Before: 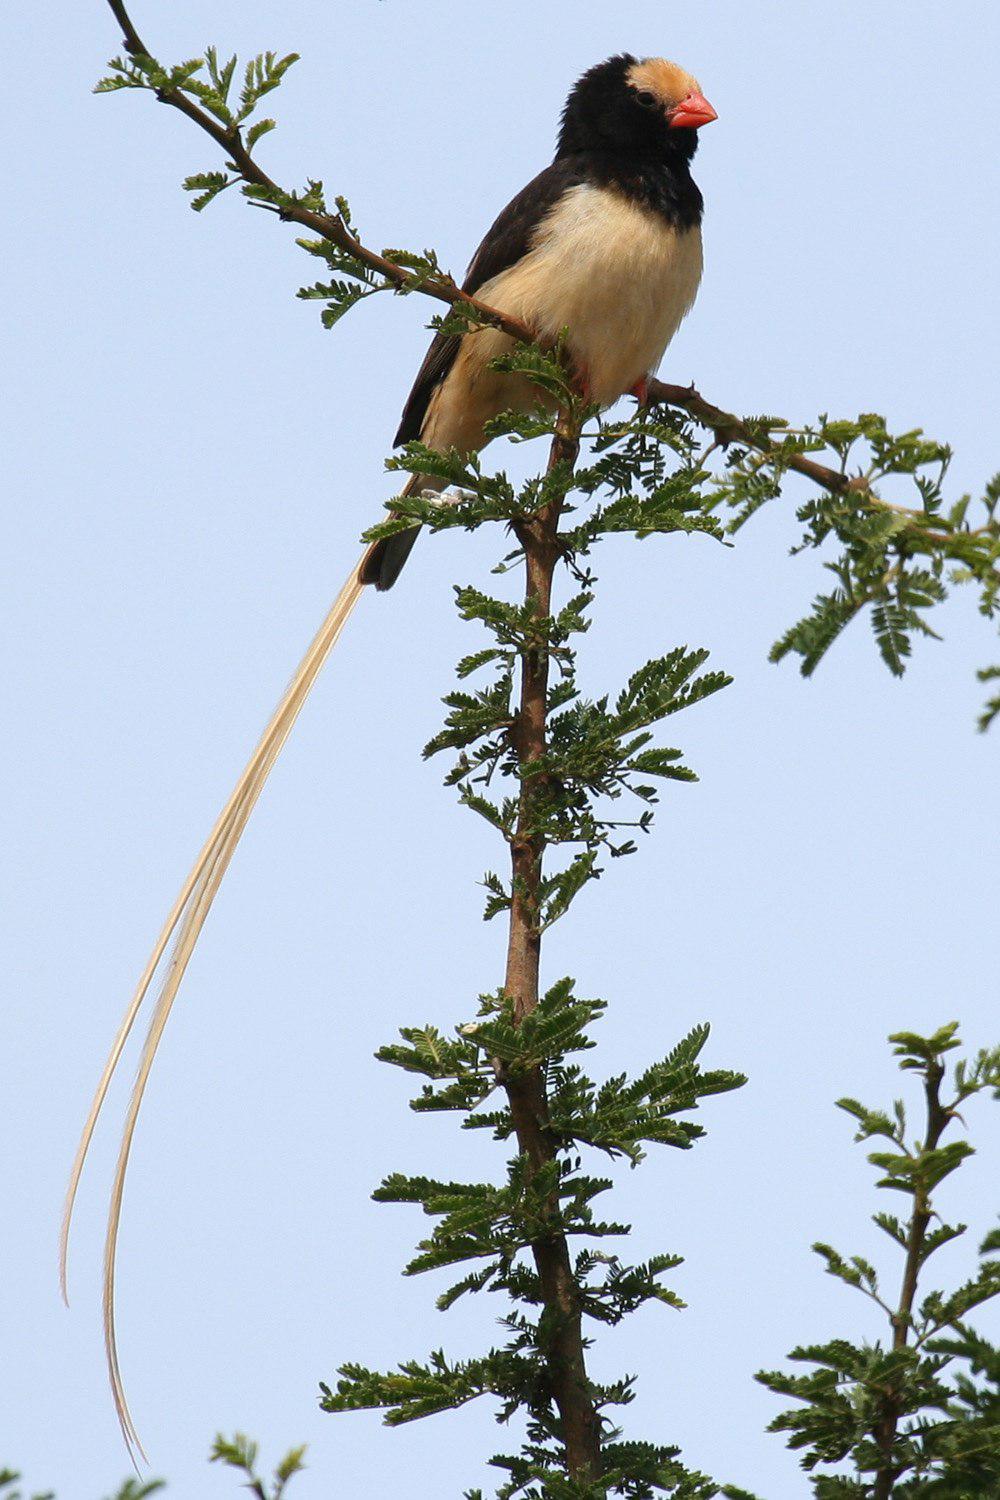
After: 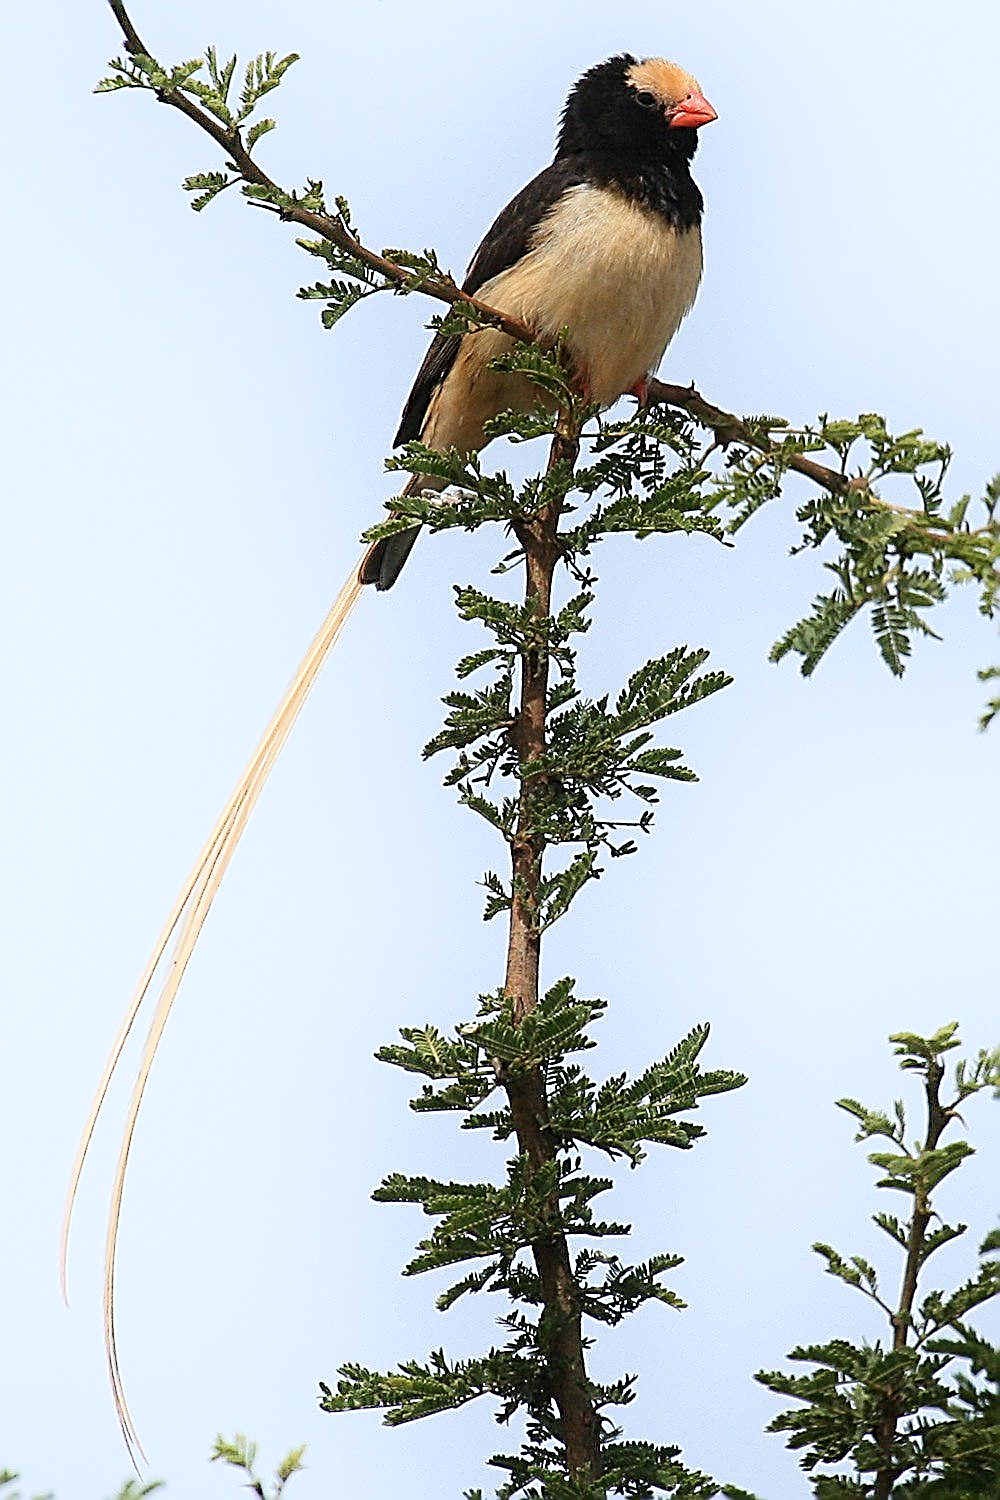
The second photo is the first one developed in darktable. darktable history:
shadows and highlights: shadows -39.66, highlights 63.75, soften with gaussian
sharpen: amount 1.996
